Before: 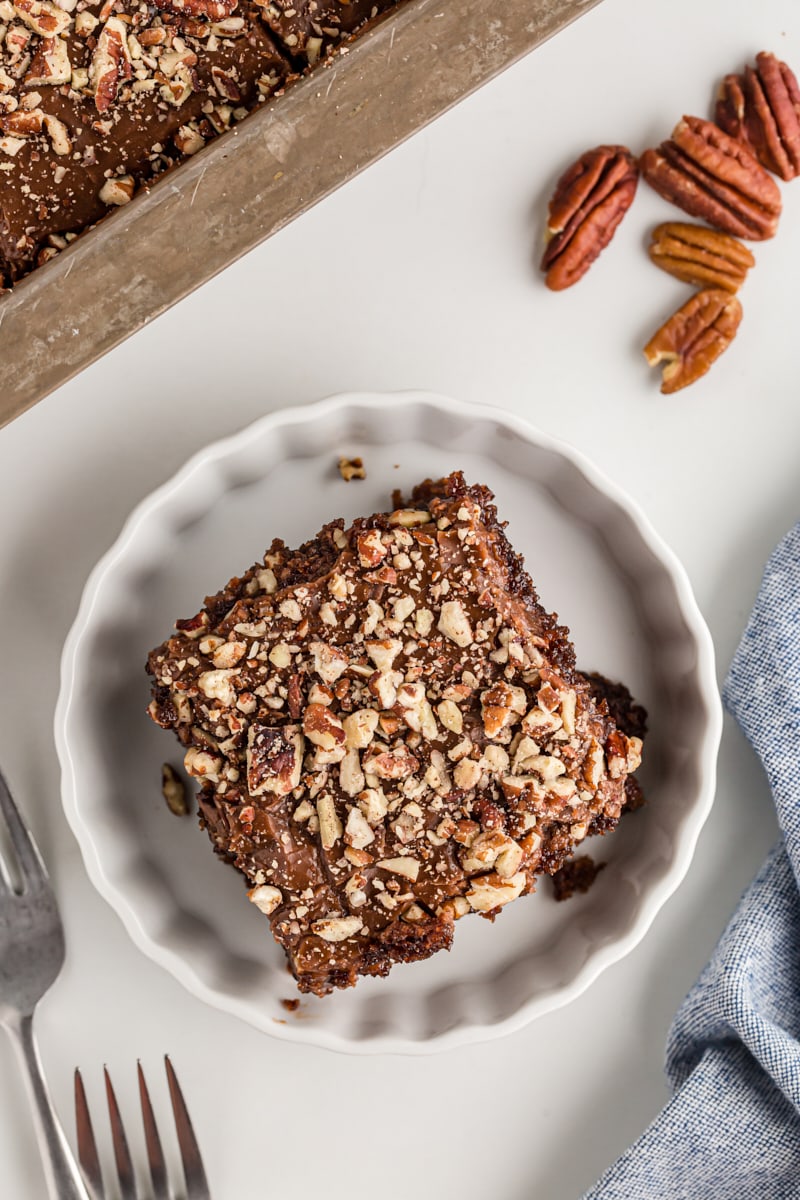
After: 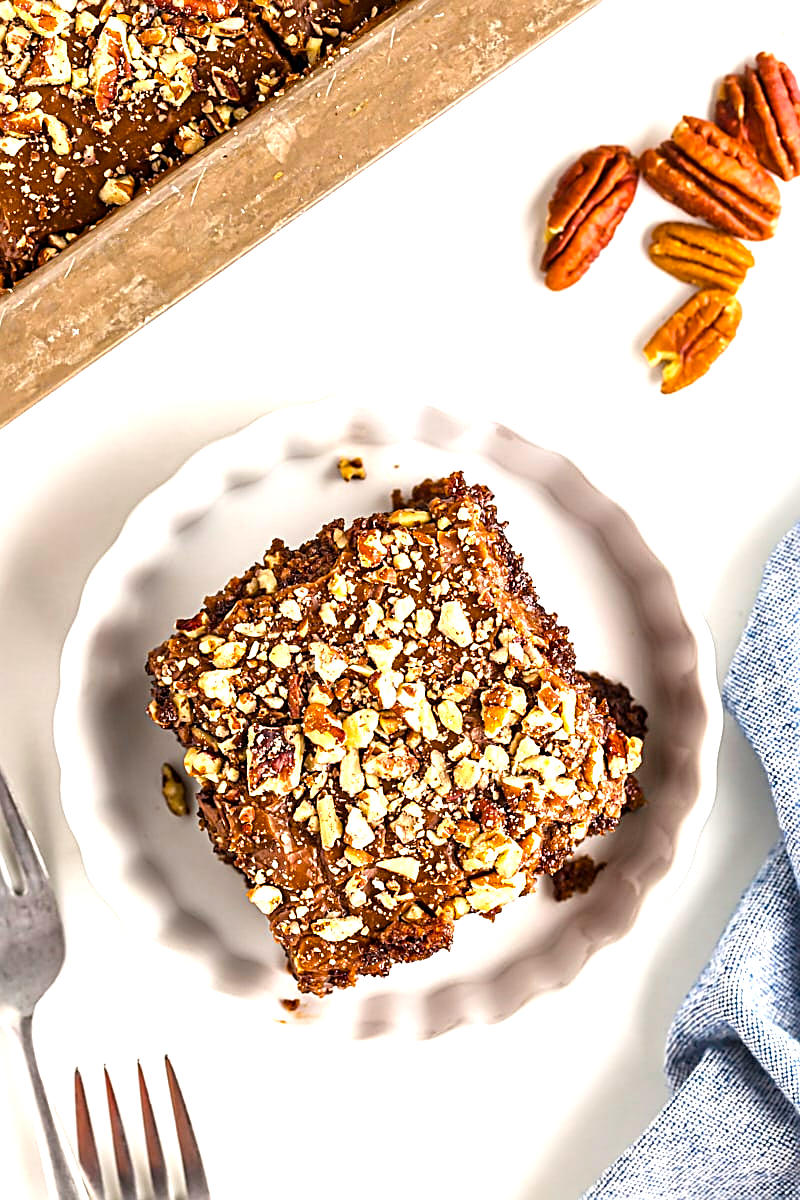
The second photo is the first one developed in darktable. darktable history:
sharpen: amount 0.738
exposure: exposure 0.741 EV, compensate highlight preservation false
color balance rgb: linear chroma grading › global chroma 14.658%, perceptual saturation grading › global saturation 25.847%, perceptual brilliance grading › global brilliance 10.707%
